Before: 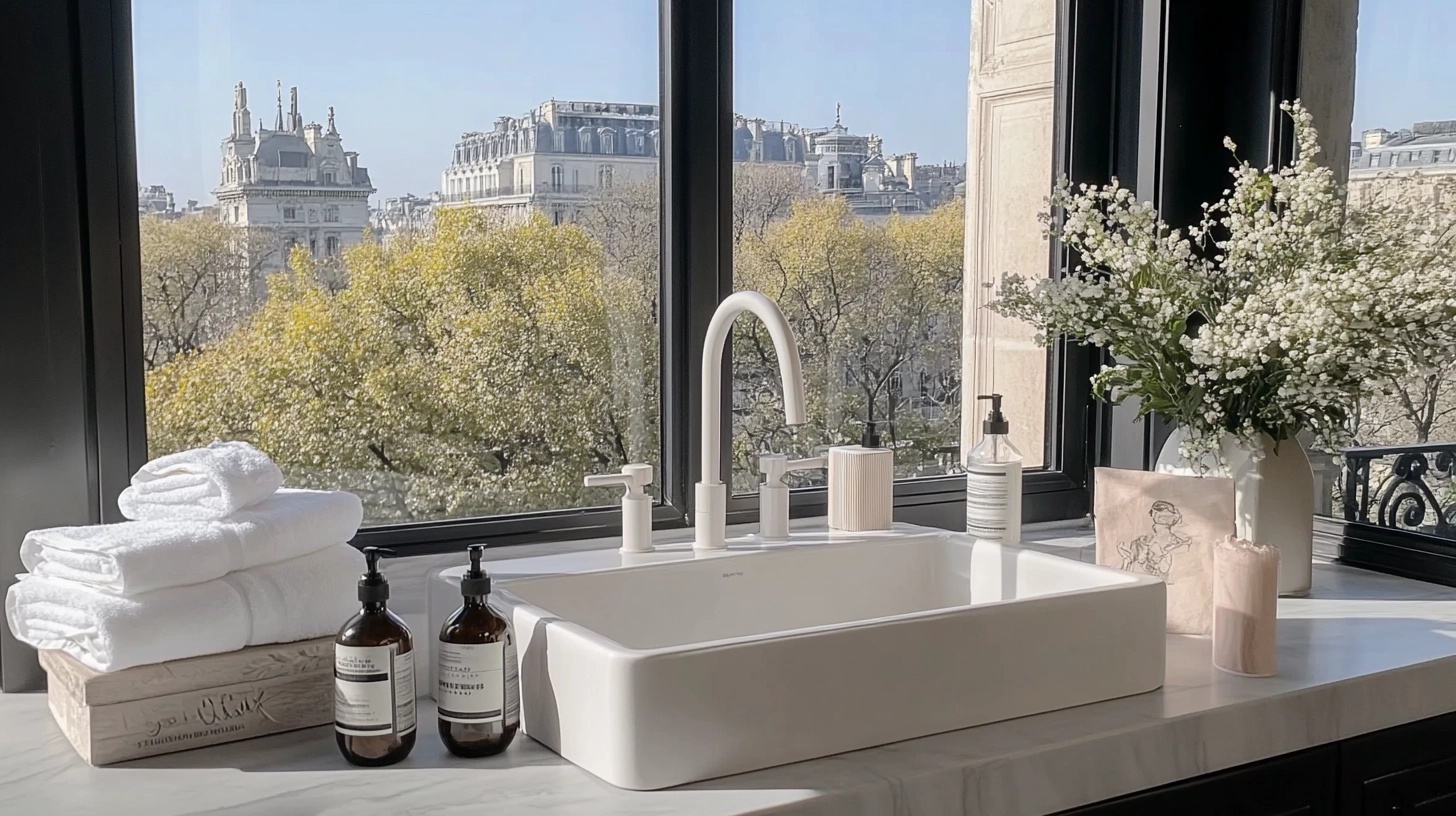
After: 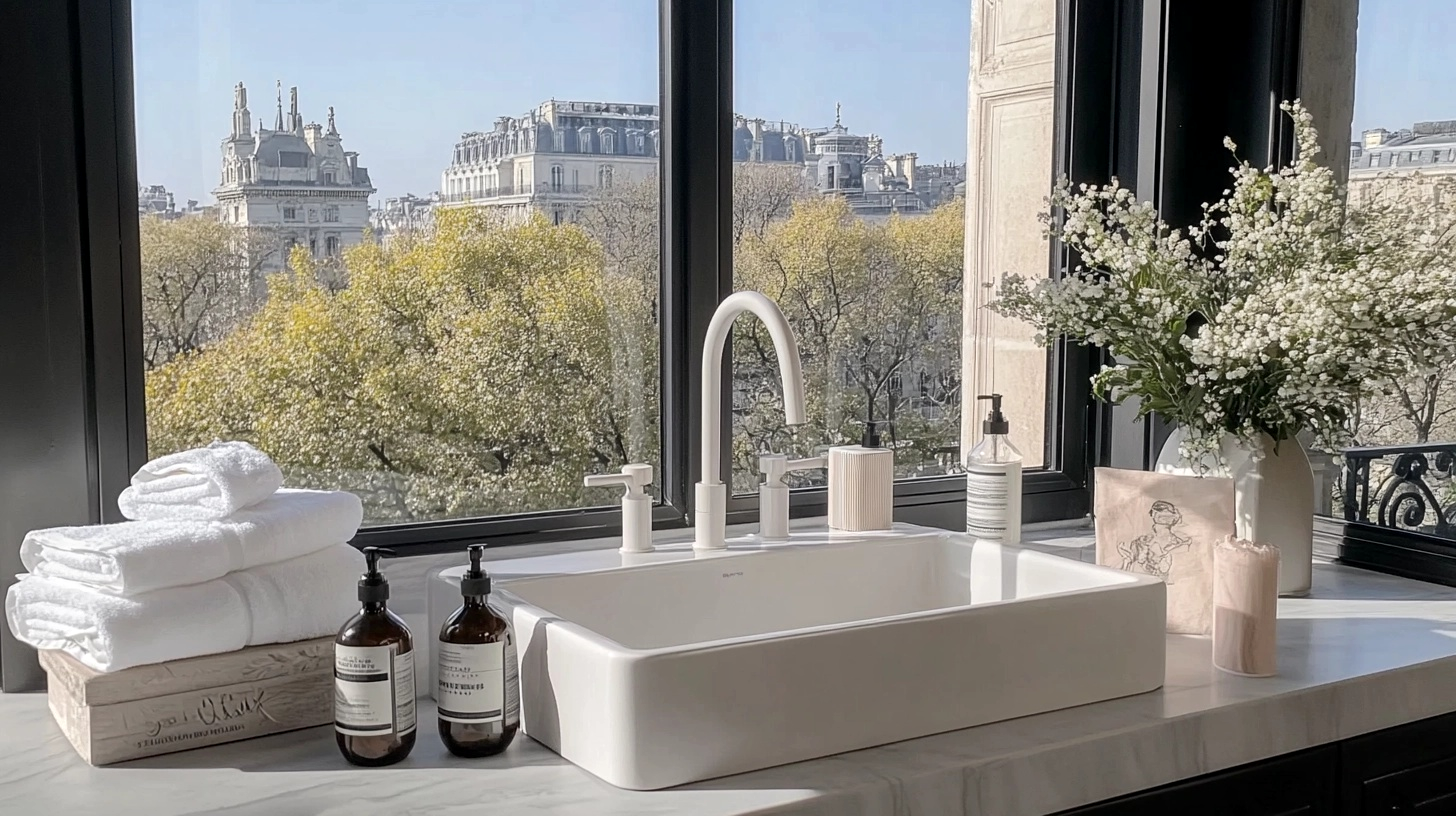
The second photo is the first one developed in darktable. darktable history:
tone equalizer: on, module defaults
local contrast: highlights 100%, shadows 100%, detail 120%, midtone range 0.2
